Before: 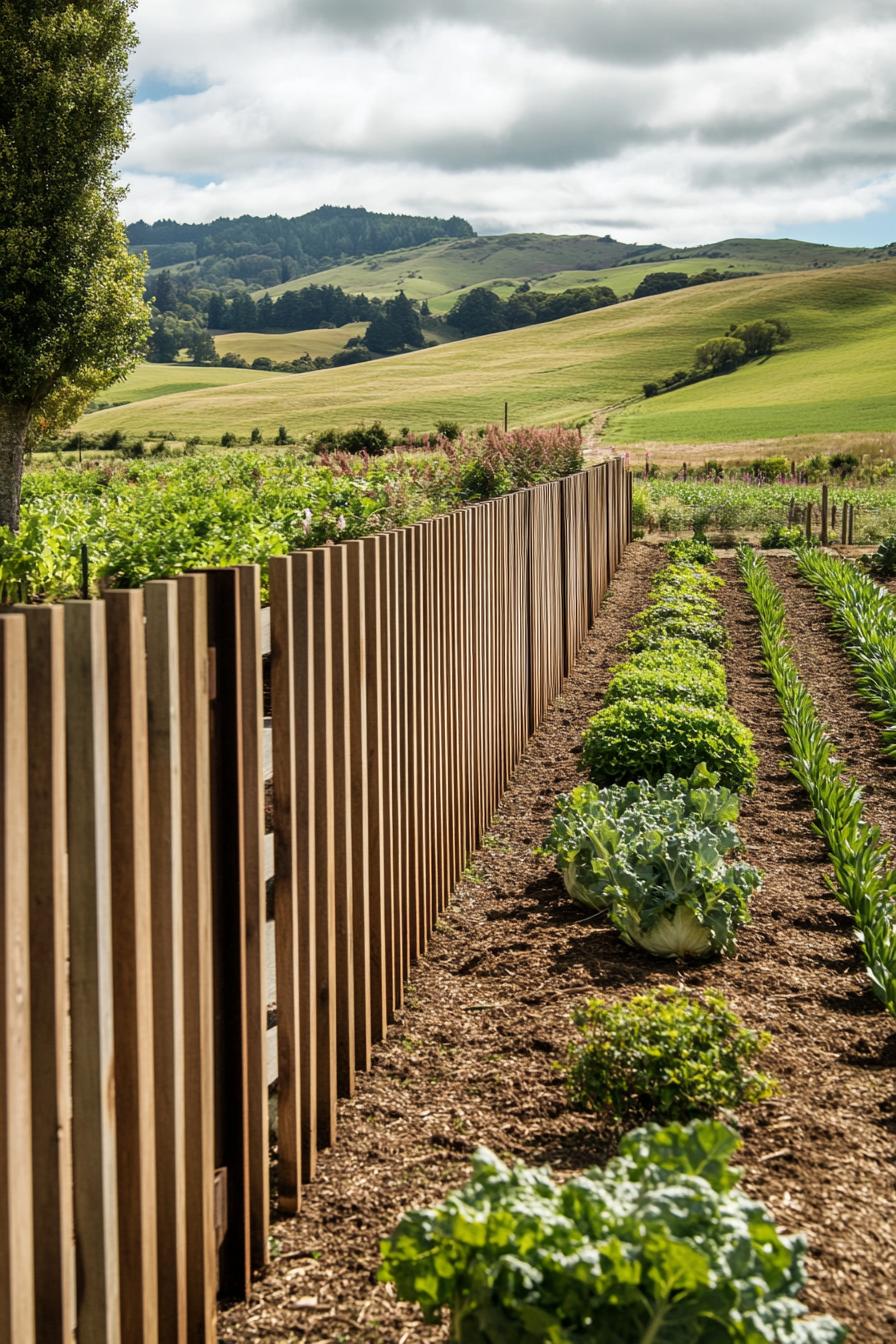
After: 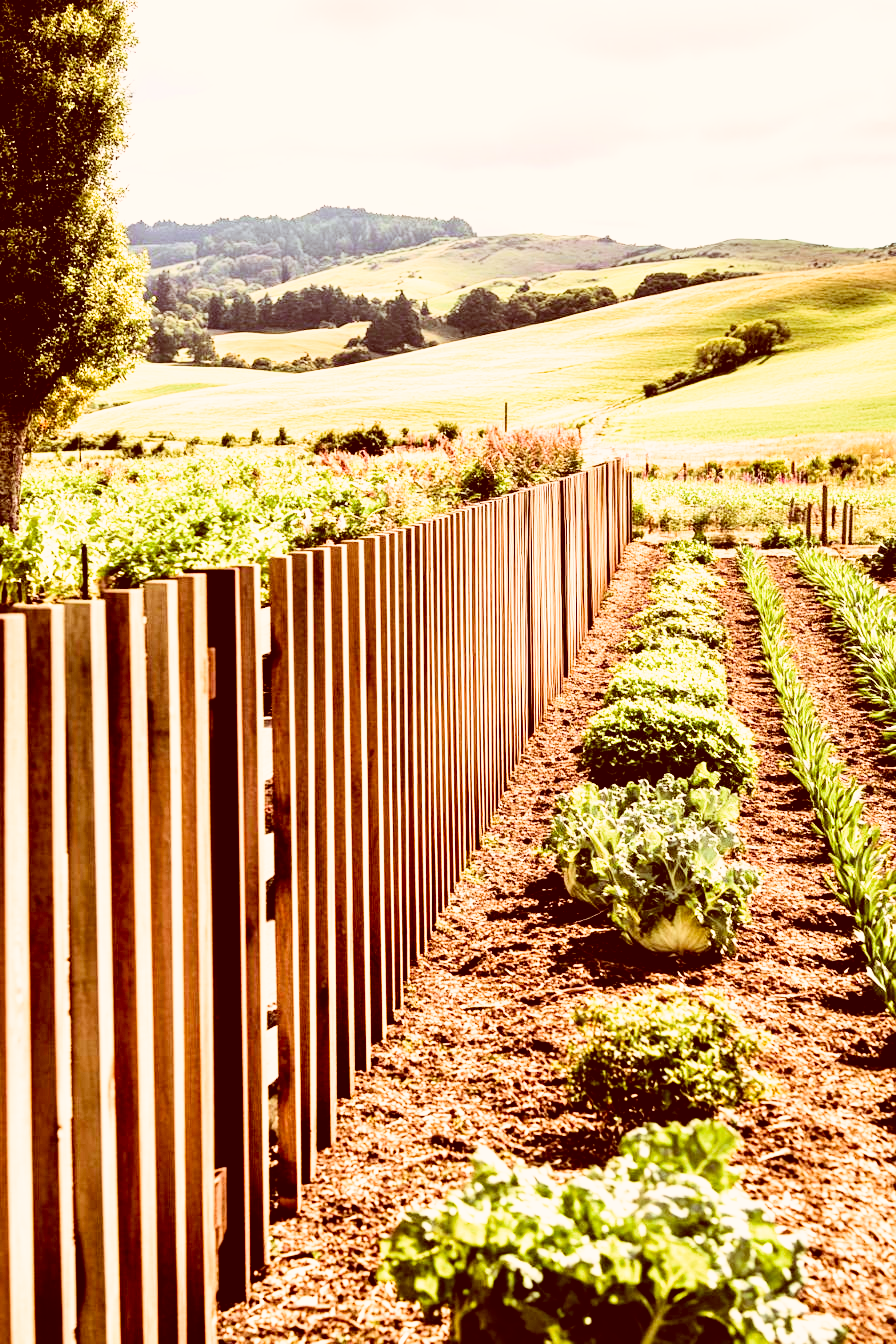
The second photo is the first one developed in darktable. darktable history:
contrast brightness saturation: contrast 0.228, brightness 0.113, saturation 0.288
color correction: highlights a* 9.29, highlights b* 8.8, shadows a* 39.78, shadows b* 39.59, saturation 0.801
tone equalizer: -8 EV -0.733 EV, -7 EV -0.67 EV, -6 EV -0.568 EV, -5 EV -0.36 EV, -3 EV 0.395 EV, -2 EV 0.6 EV, -1 EV 0.68 EV, +0 EV 0.73 EV, mask exposure compensation -0.51 EV
filmic rgb: middle gray luminance 12.7%, black relative exposure -10.19 EV, white relative exposure 3.47 EV, target black luminance 0%, hardness 5.71, latitude 44.7%, contrast 1.232, highlights saturation mix 6.47%, shadows ↔ highlights balance 26.59%, color science v4 (2020)
exposure: black level correction 0, exposure 0.703 EV, compensate exposure bias true, compensate highlight preservation false
